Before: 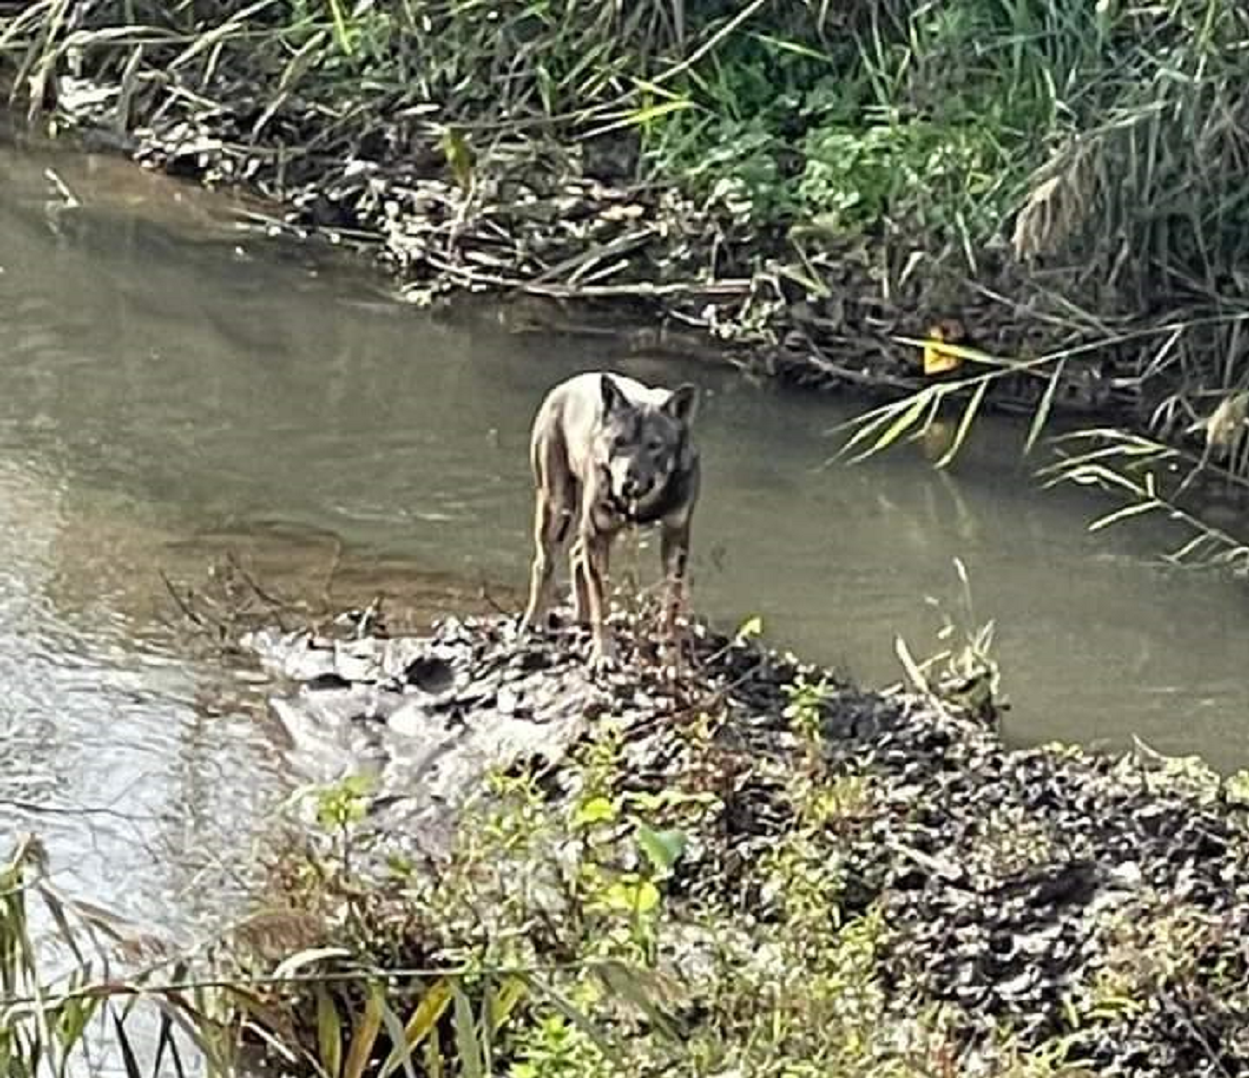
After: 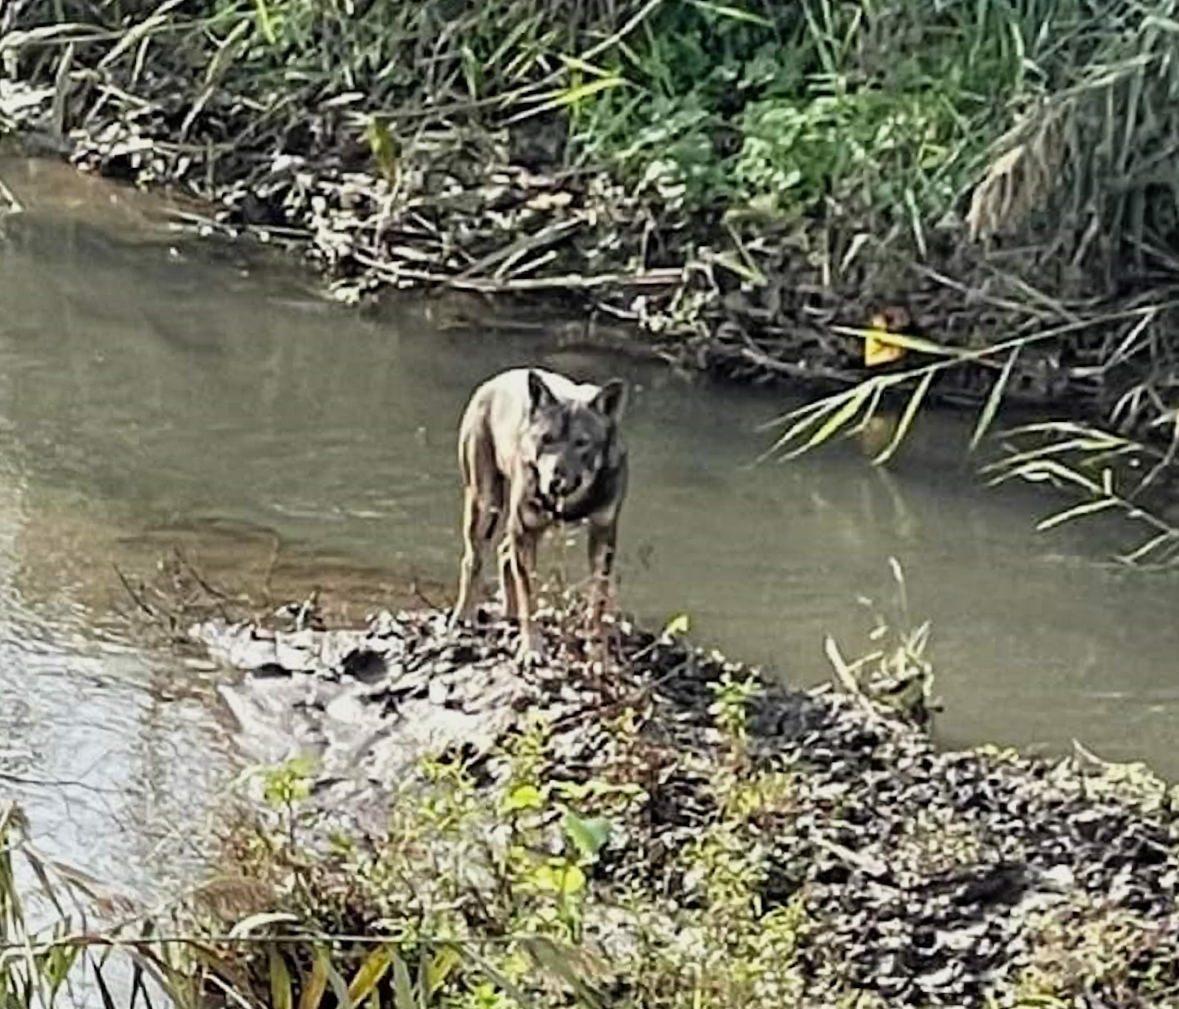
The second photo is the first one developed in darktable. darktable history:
filmic rgb: black relative exposure -11.35 EV, white relative exposure 3.22 EV, hardness 6.76, color science v6 (2022)
tone equalizer: on, module defaults
rotate and perspective: rotation 0.062°, lens shift (vertical) 0.115, lens shift (horizontal) -0.133, crop left 0.047, crop right 0.94, crop top 0.061, crop bottom 0.94
white balance: emerald 1
